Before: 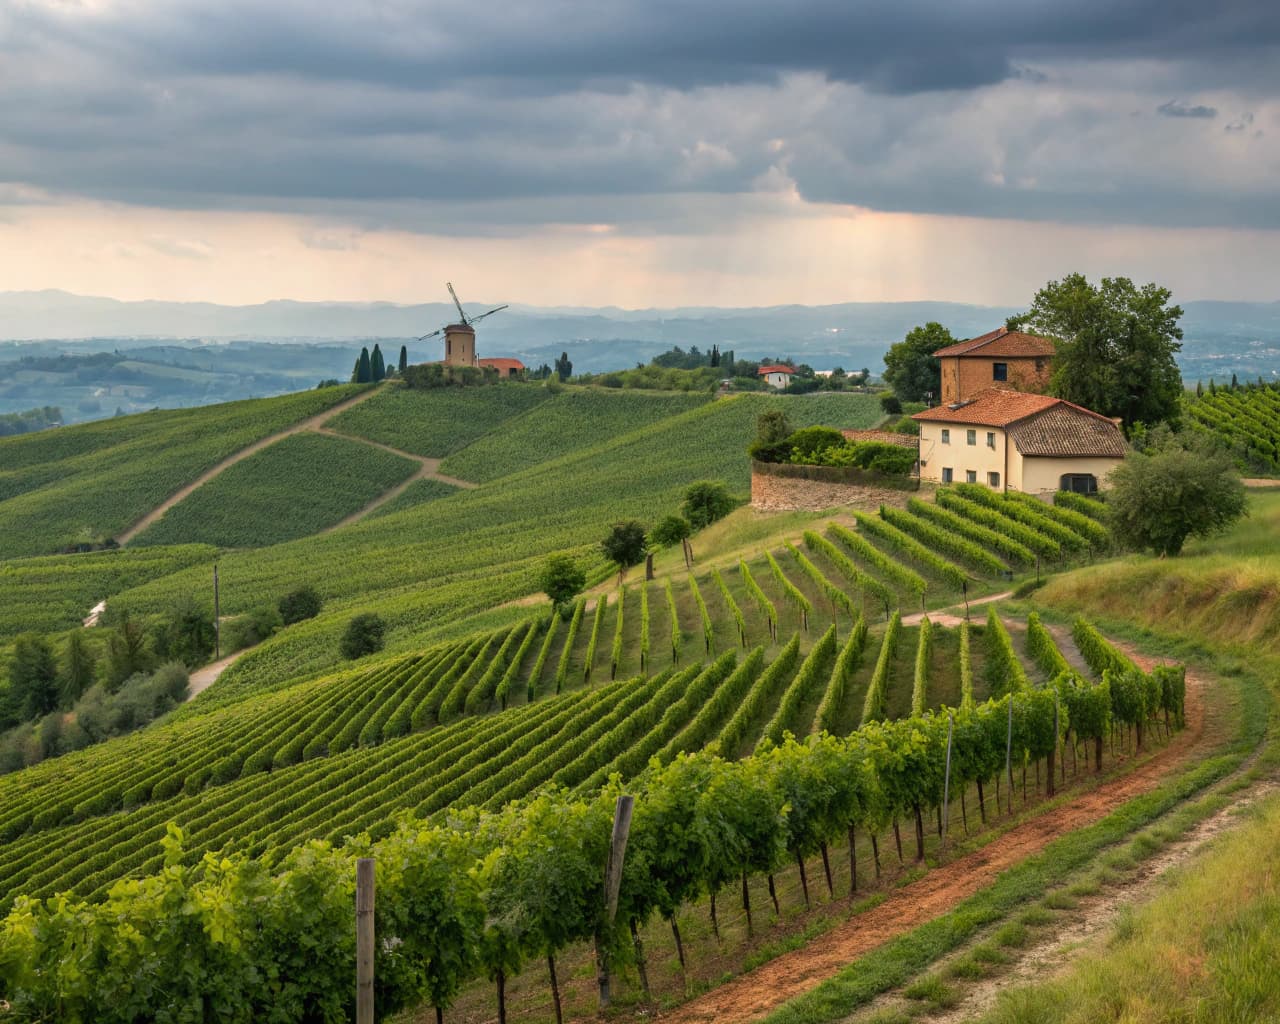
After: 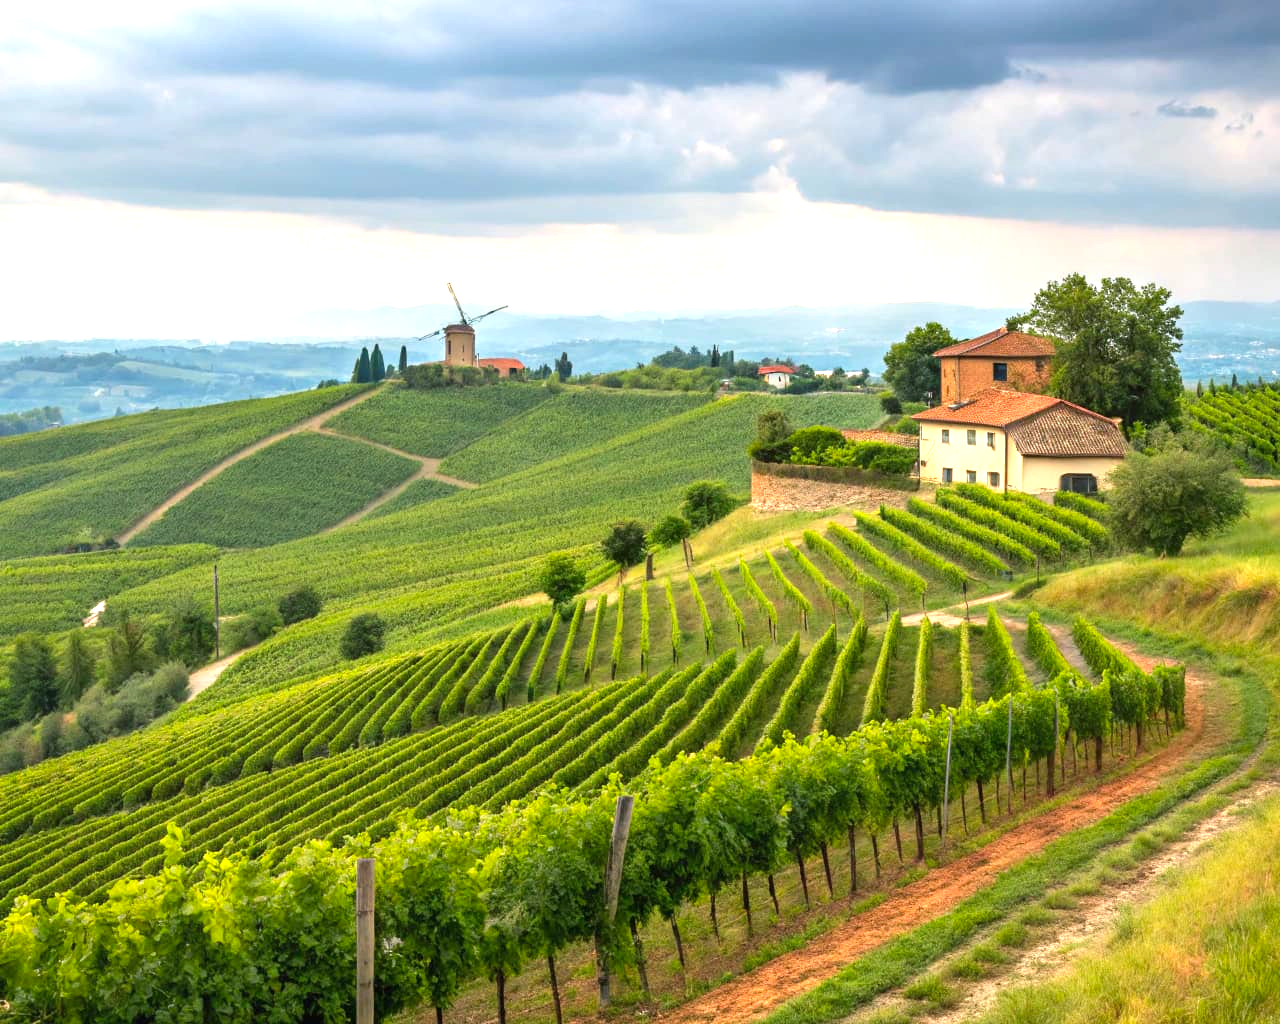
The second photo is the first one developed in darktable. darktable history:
contrast brightness saturation: contrast 0.04, saturation 0.16
exposure: black level correction 0, exposure 1.1 EV, compensate exposure bias true, compensate highlight preservation false
